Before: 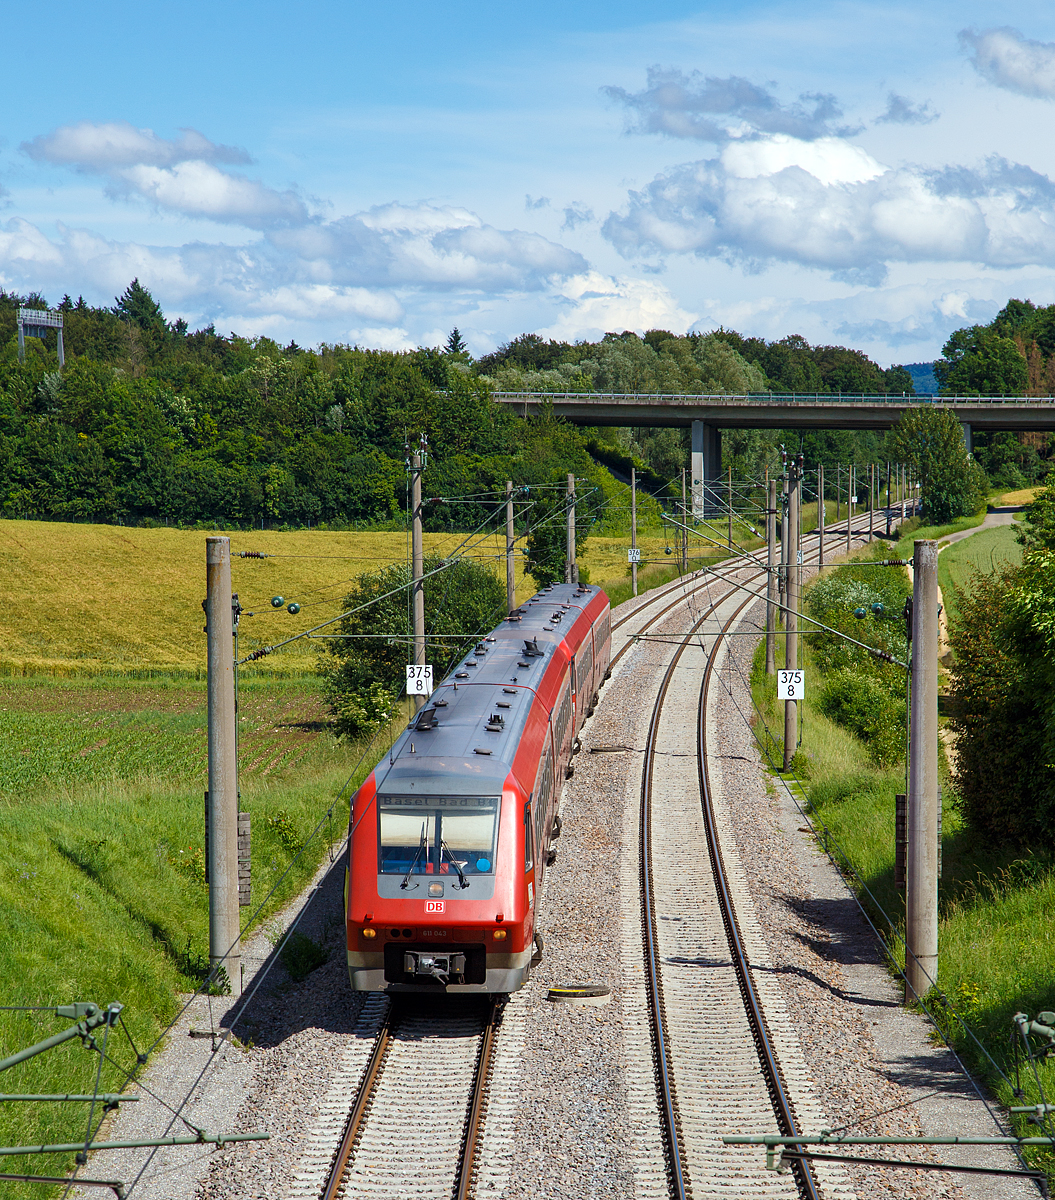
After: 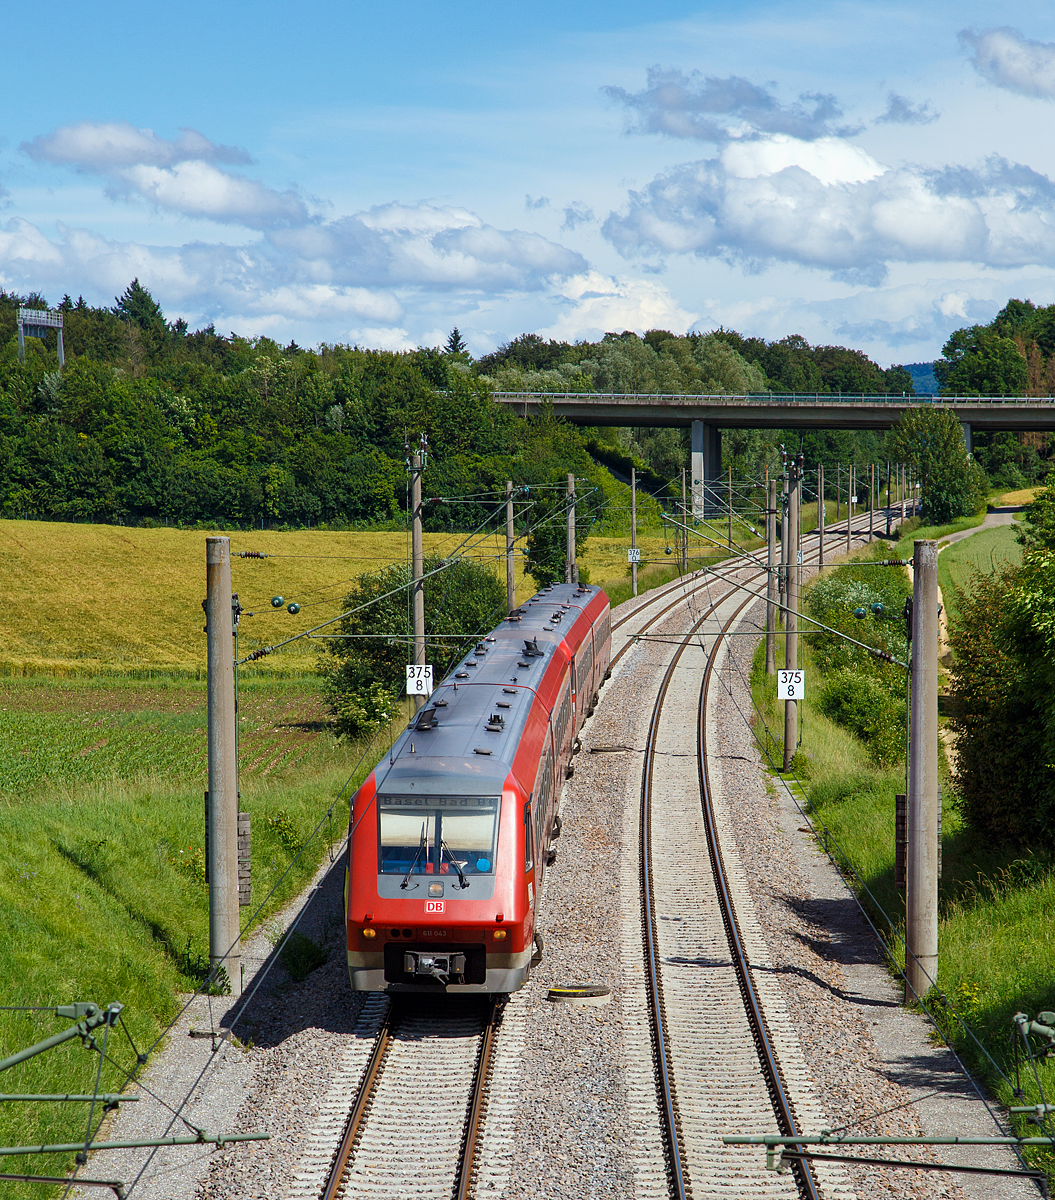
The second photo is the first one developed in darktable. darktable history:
exposure: exposure -0.066 EV, compensate highlight preservation false
